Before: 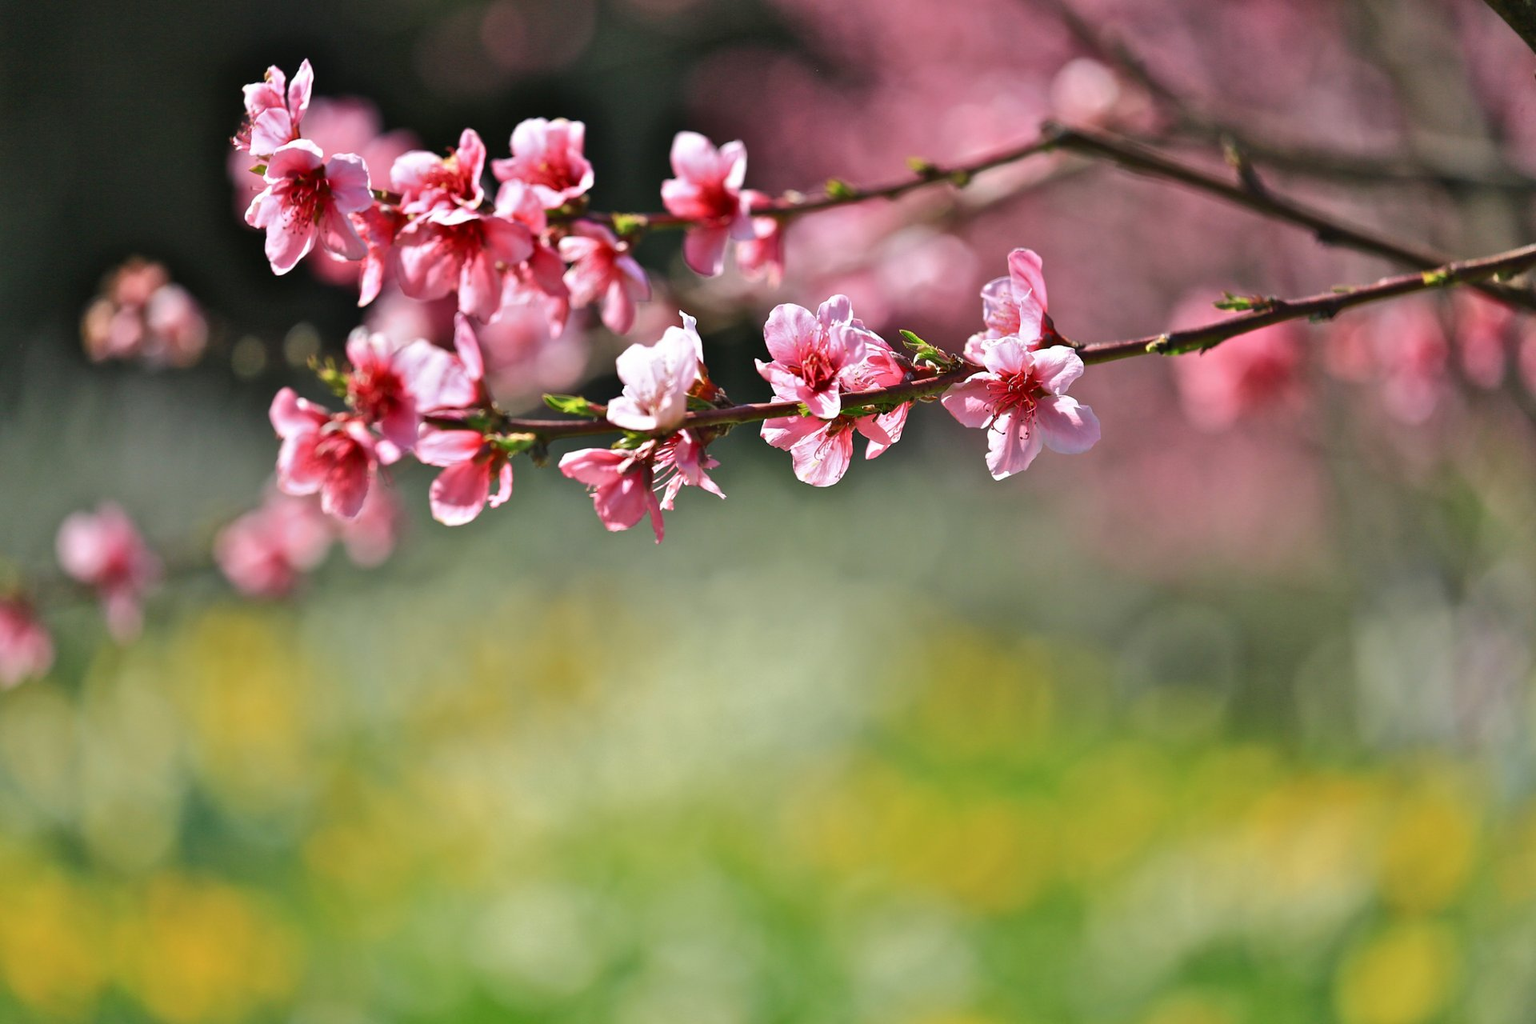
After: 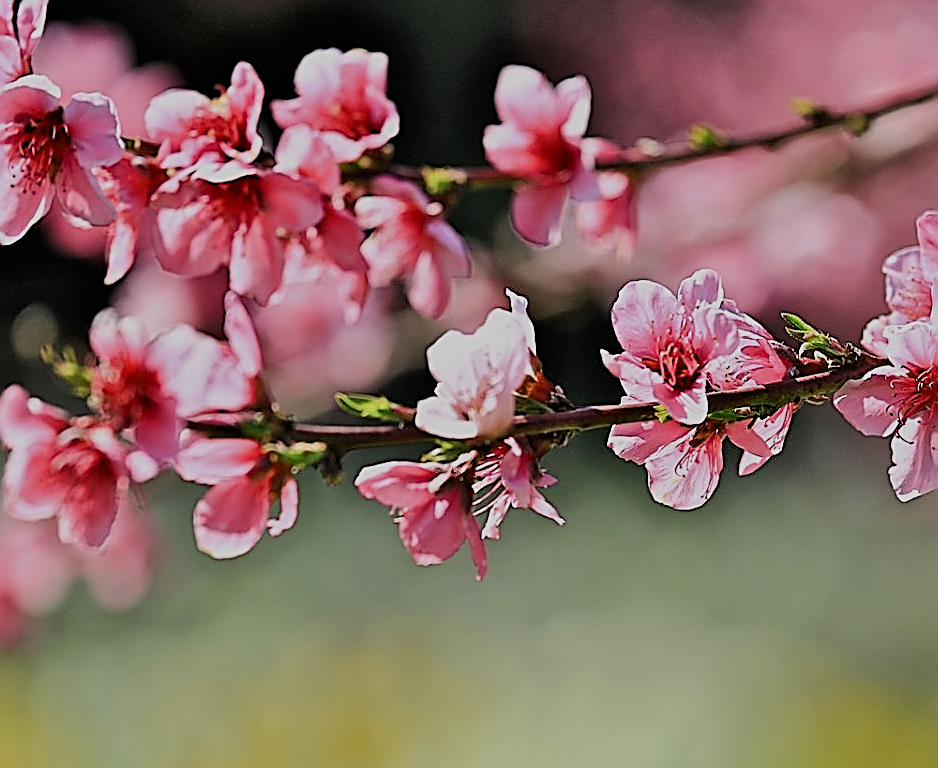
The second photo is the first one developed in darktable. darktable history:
crop: left 17.898%, top 7.805%, right 33.121%, bottom 32.008%
exposure: exposure -0.047 EV, compensate exposure bias true, compensate highlight preservation false
filmic rgb: middle gray luminance 29.77%, black relative exposure -8.98 EV, white relative exposure 6.99 EV, target black luminance 0%, hardness 2.93, latitude 1.37%, contrast 0.961, highlights saturation mix 5.37%, shadows ↔ highlights balance 12.62%
sharpen: amount 1.99
